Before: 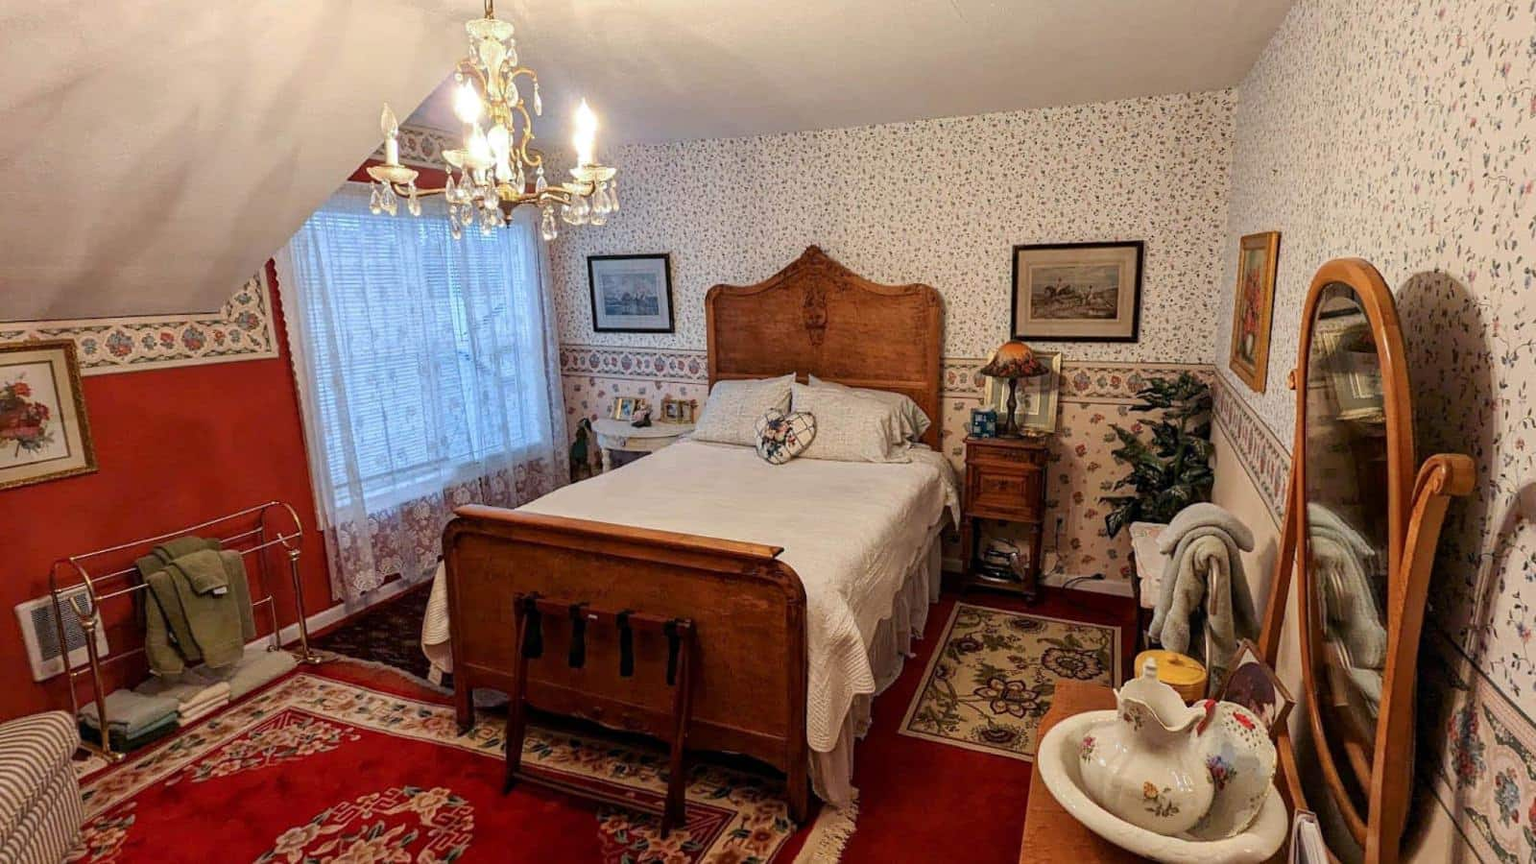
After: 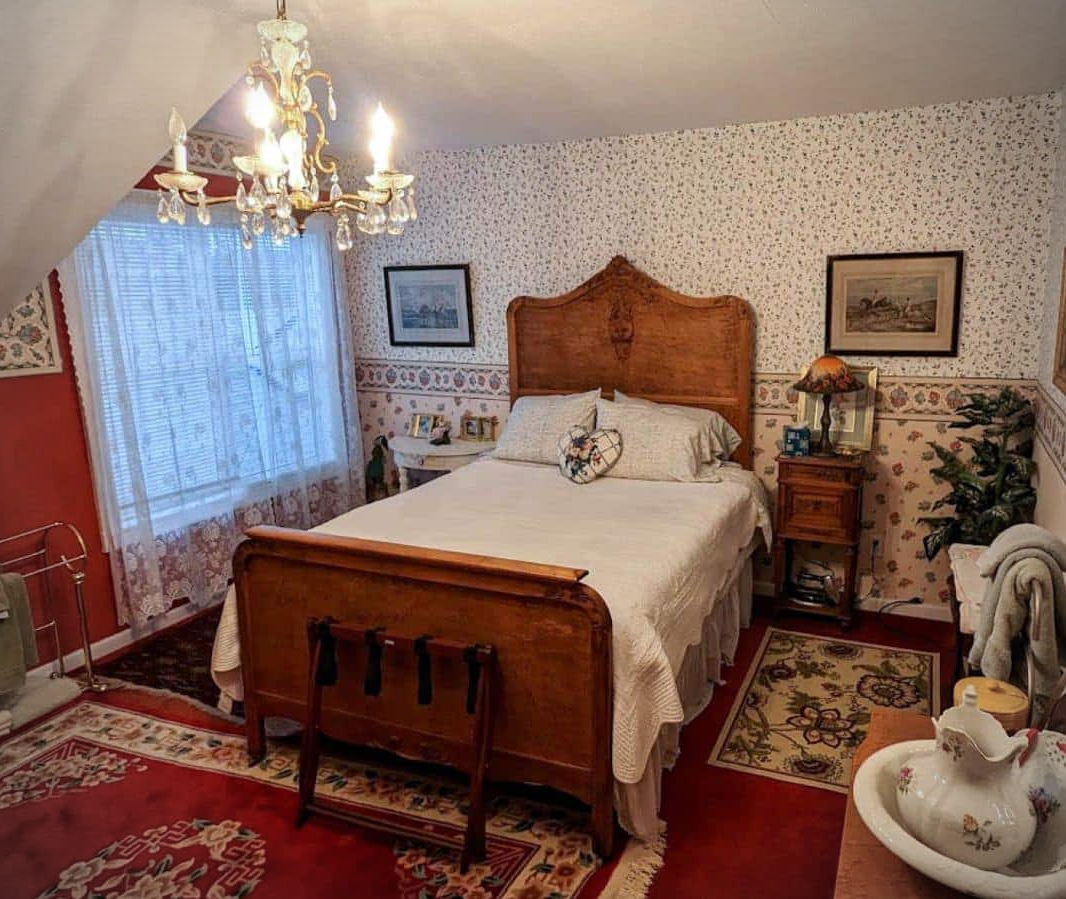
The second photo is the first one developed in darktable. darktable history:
vignetting: on, module defaults
crop and rotate: left 14.292%, right 19.041%
